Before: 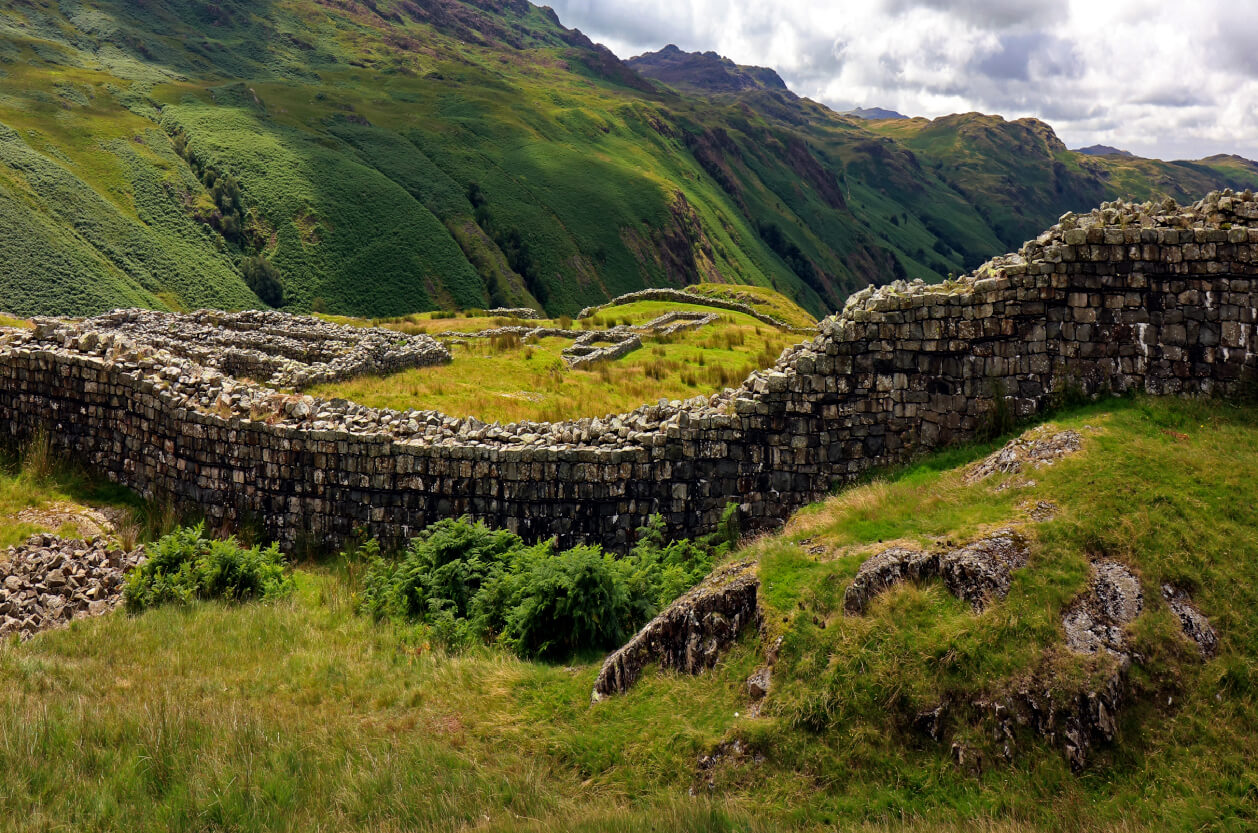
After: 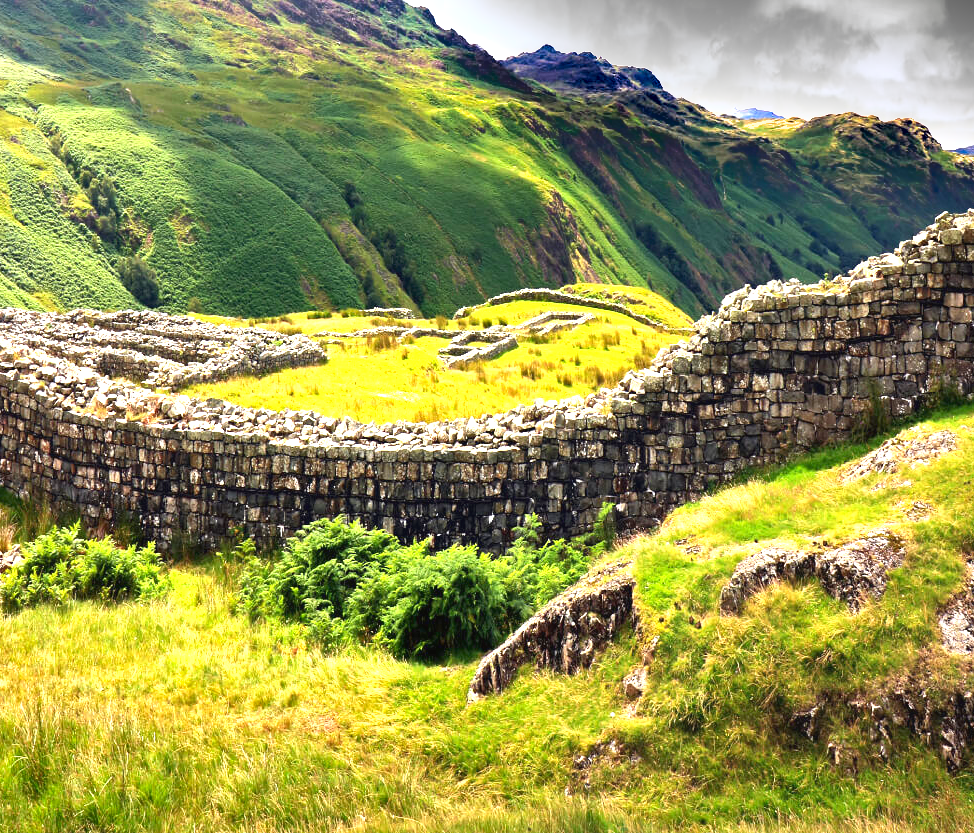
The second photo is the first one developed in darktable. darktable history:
exposure: black level correction 0, exposure 2.088 EV, compensate exposure bias true, compensate highlight preservation false
shadows and highlights: radius 133.83, soften with gaussian
crop: left 9.88%, right 12.664%
contrast equalizer: octaves 7, y [[0.6 ×6], [0.55 ×6], [0 ×6], [0 ×6], [0 ×6]], mix -0.2
